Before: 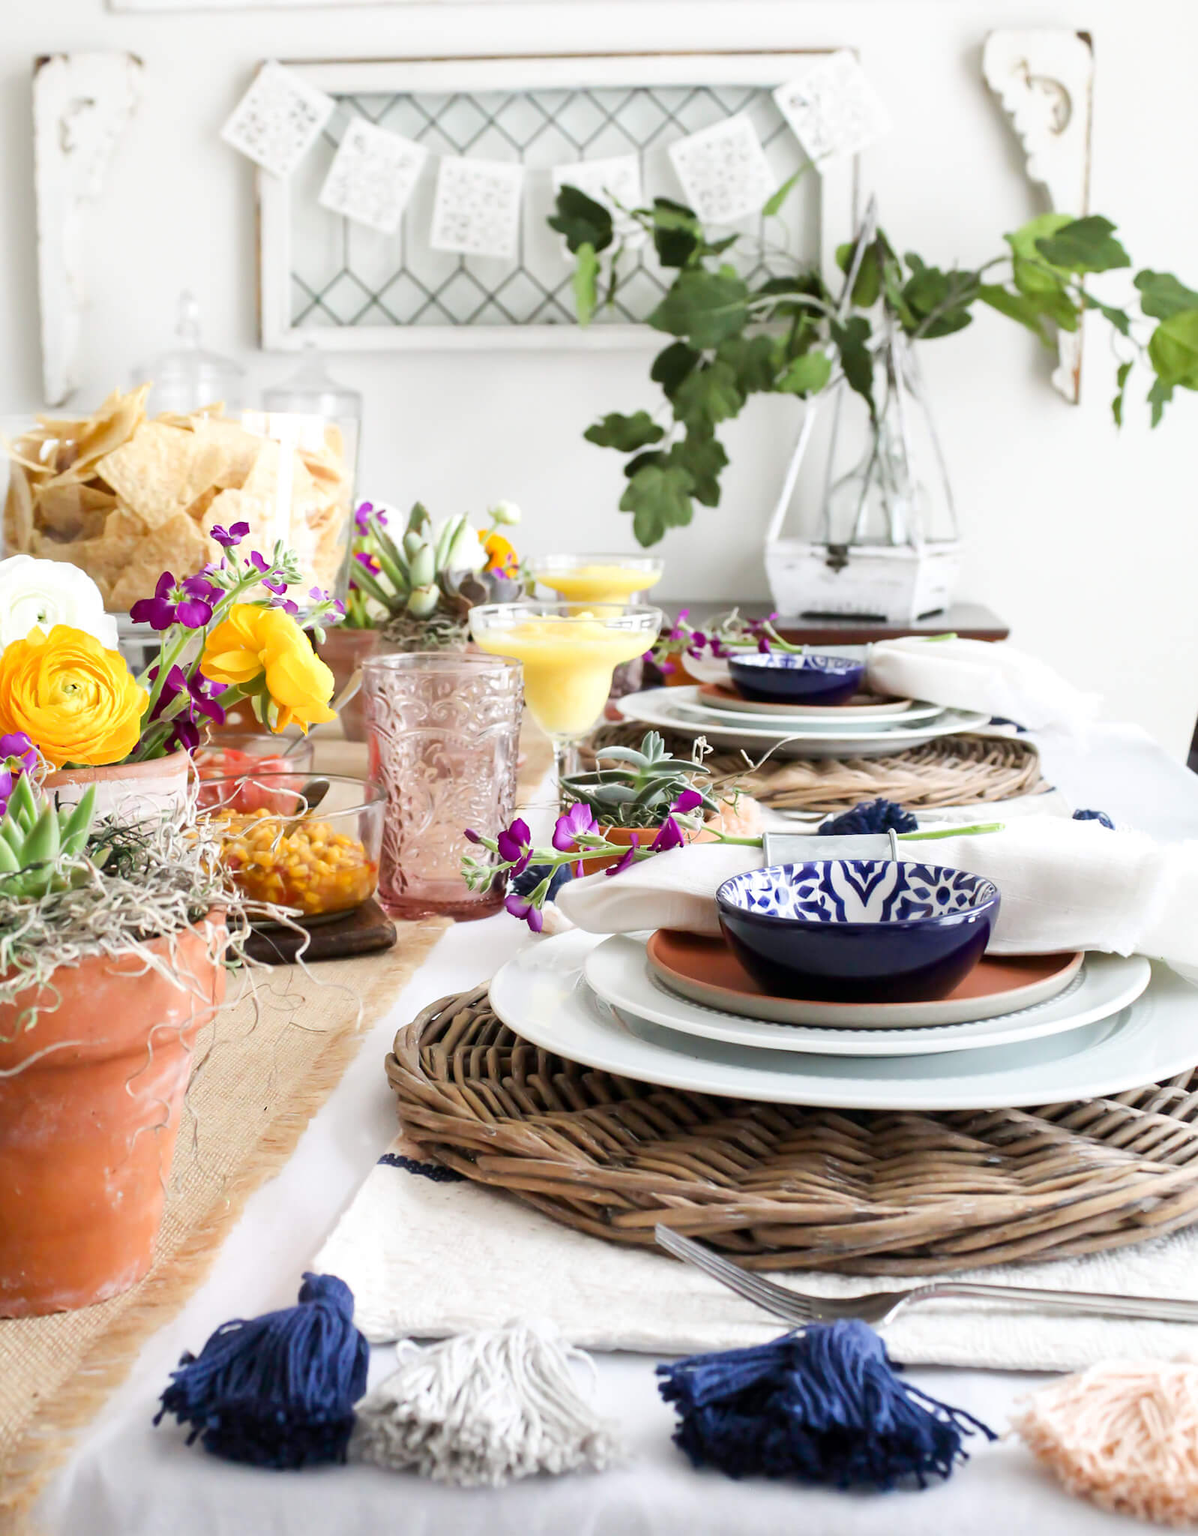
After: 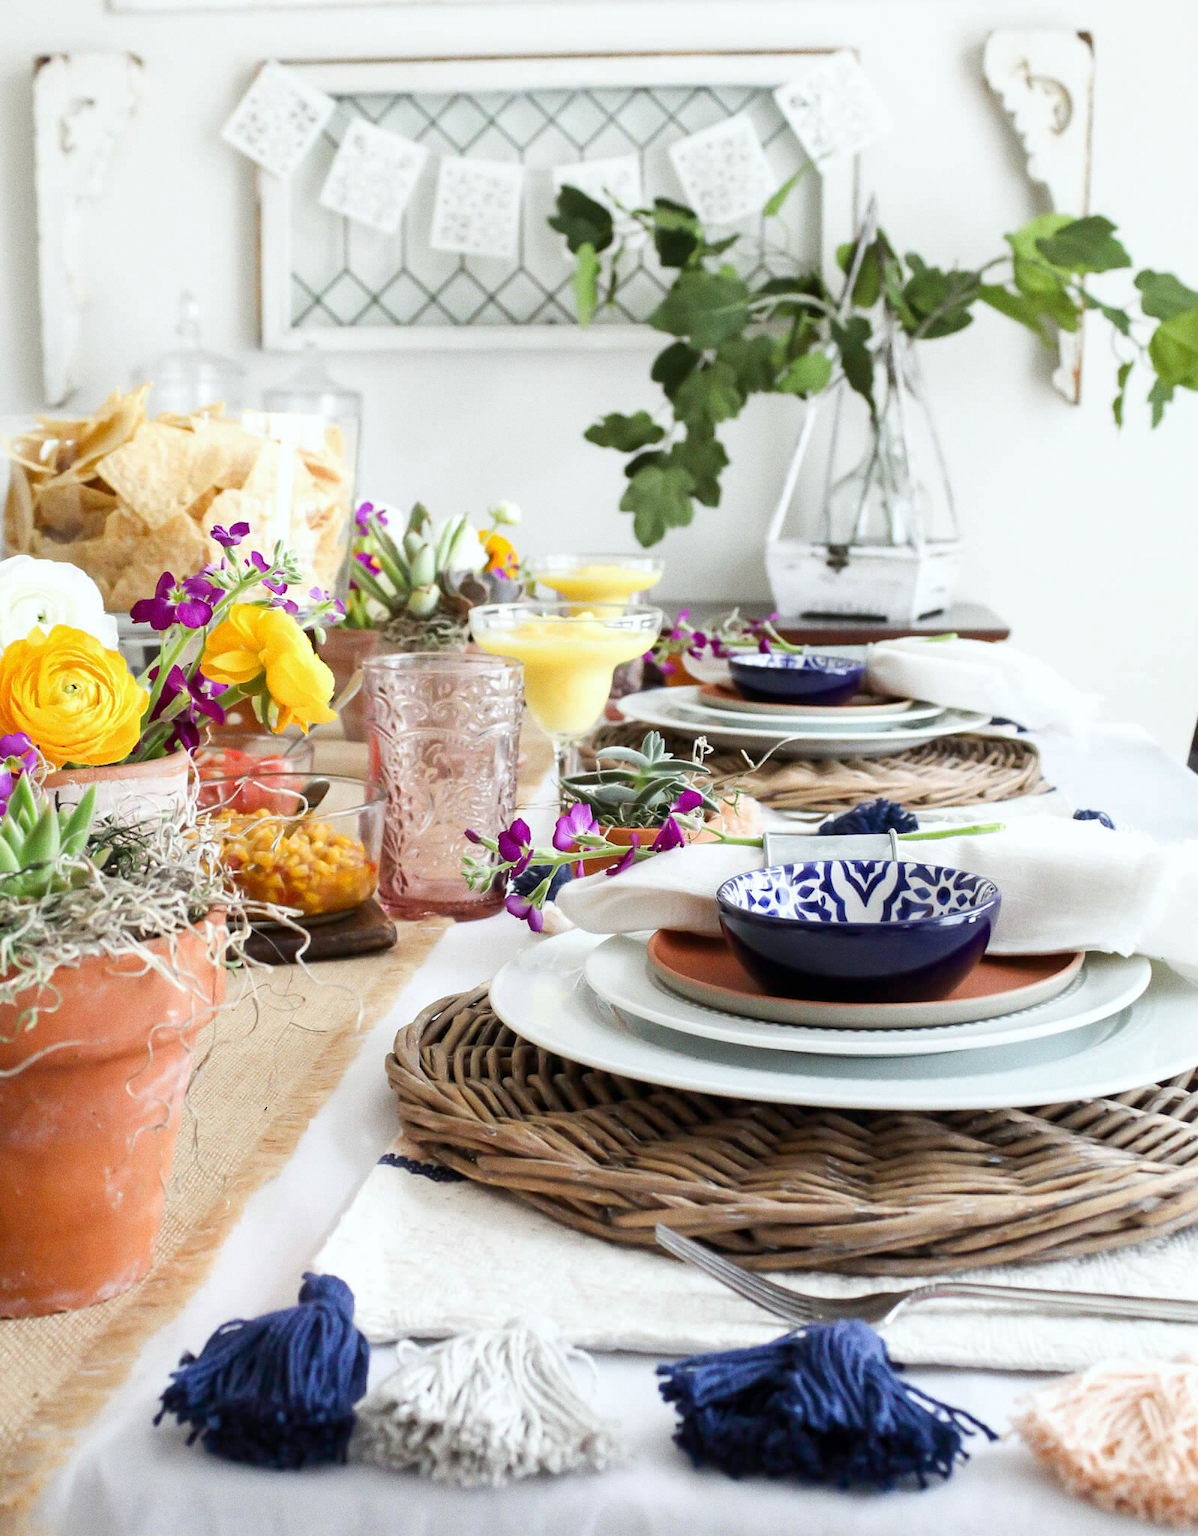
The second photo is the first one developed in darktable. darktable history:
grain: coarseness 0.09 ISO
white balance: red 0.978, blue 0.999
